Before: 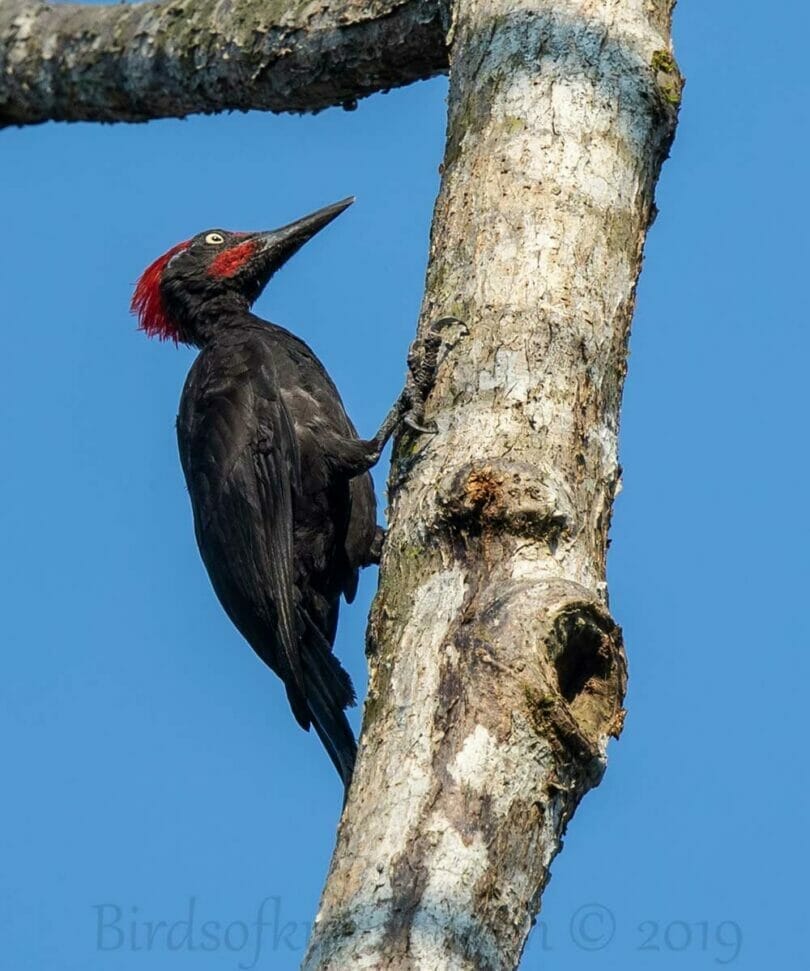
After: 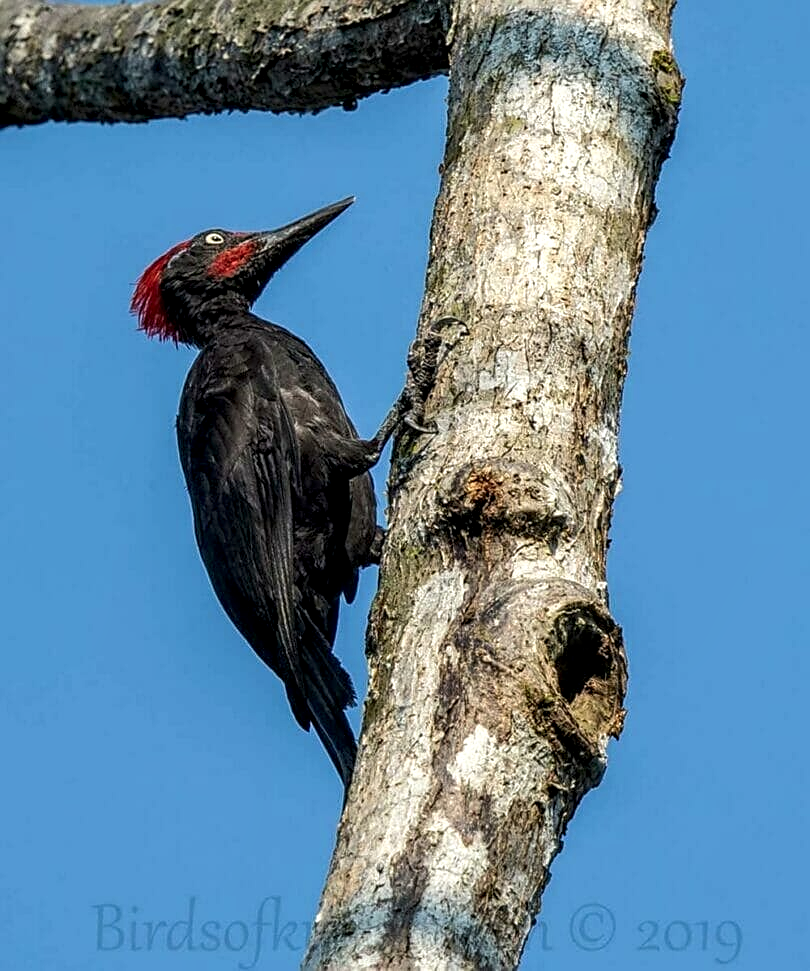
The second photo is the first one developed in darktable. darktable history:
sharpen: on, module defaults
local contrast: detail 139%
